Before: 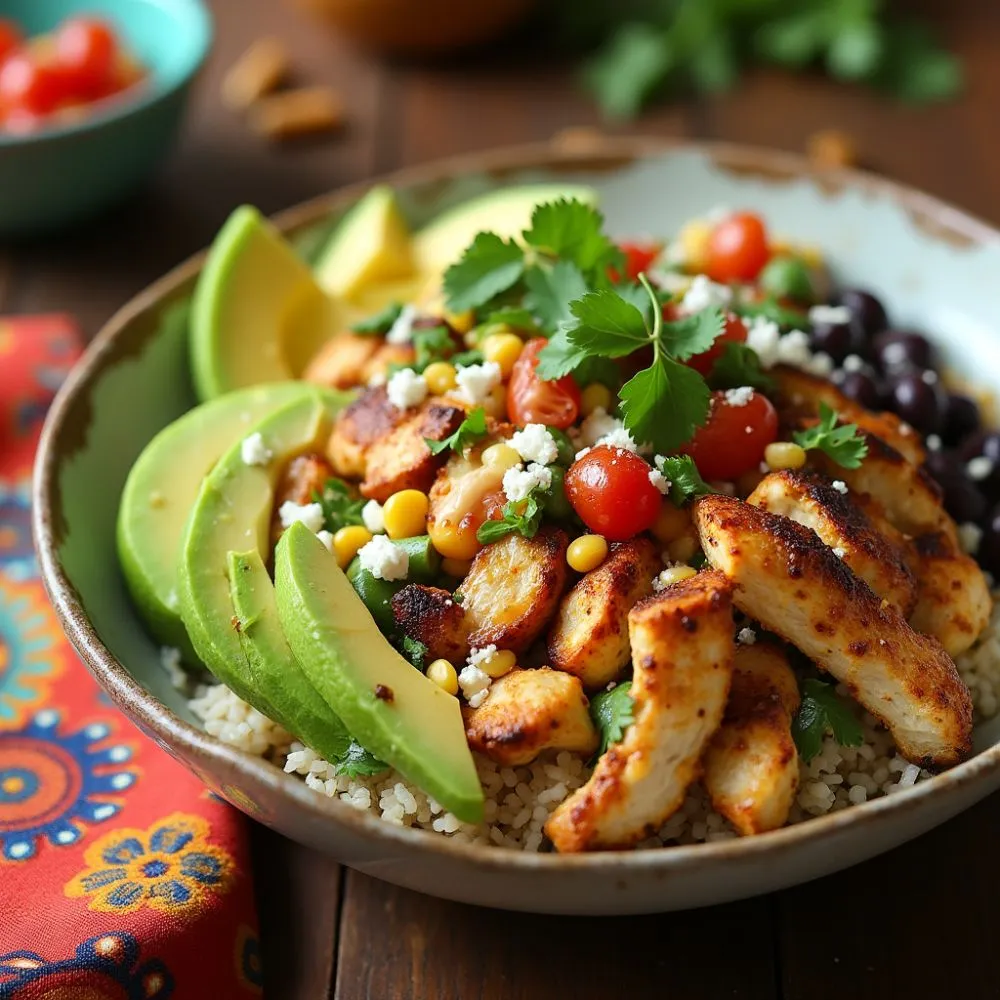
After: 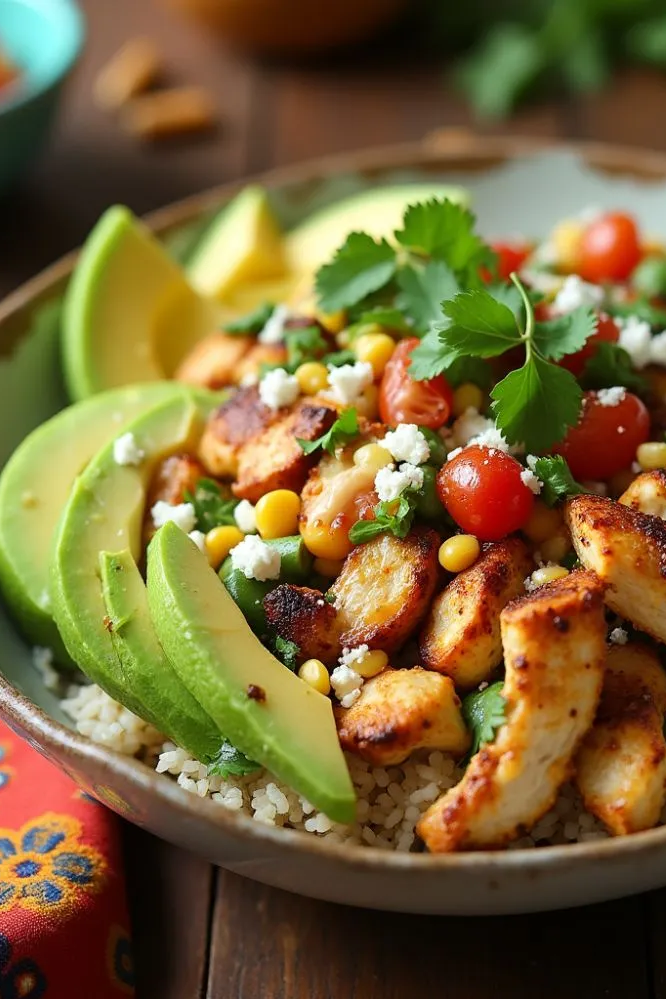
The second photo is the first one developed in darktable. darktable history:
crop and rotate: left 12.816%, right 20.541%
